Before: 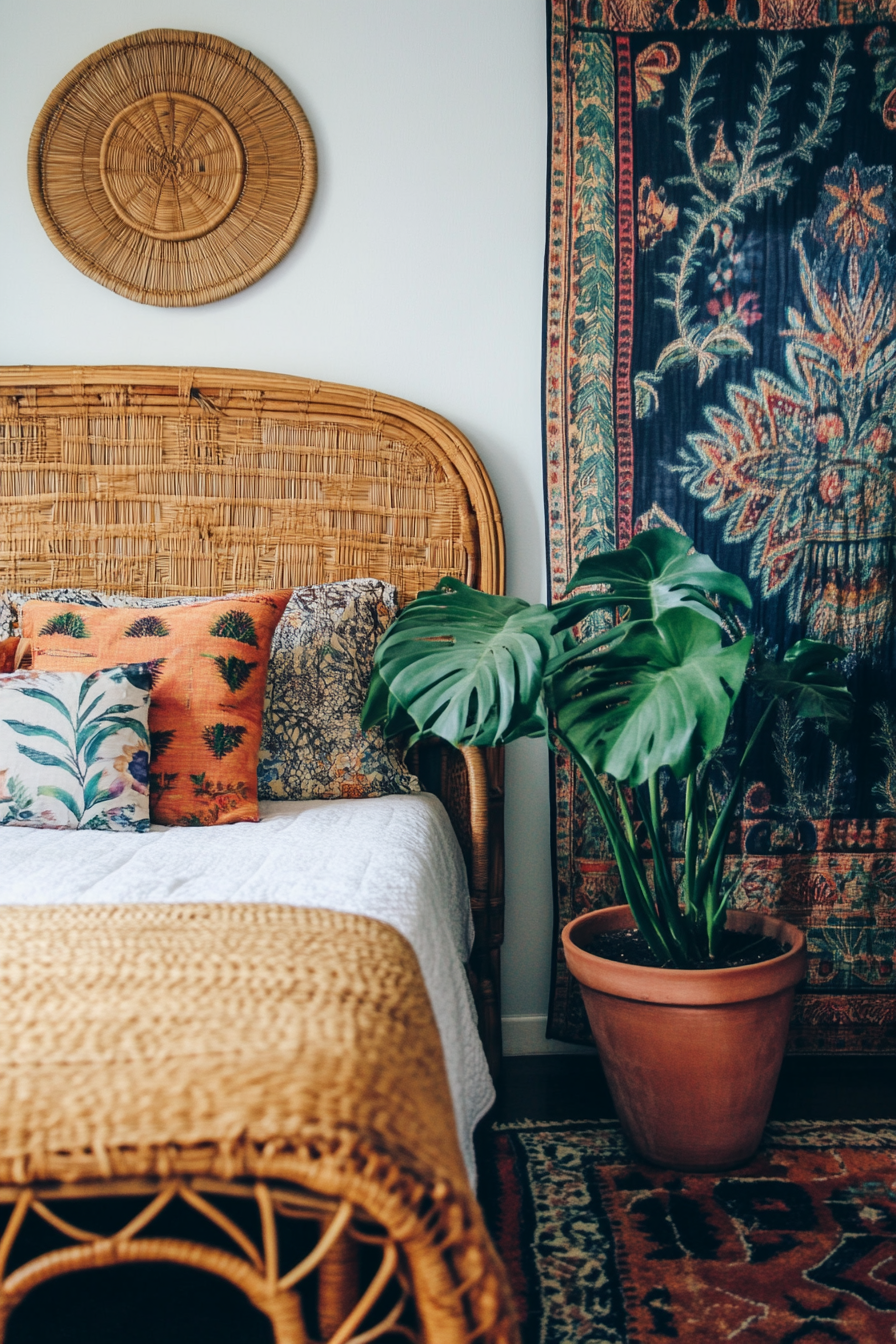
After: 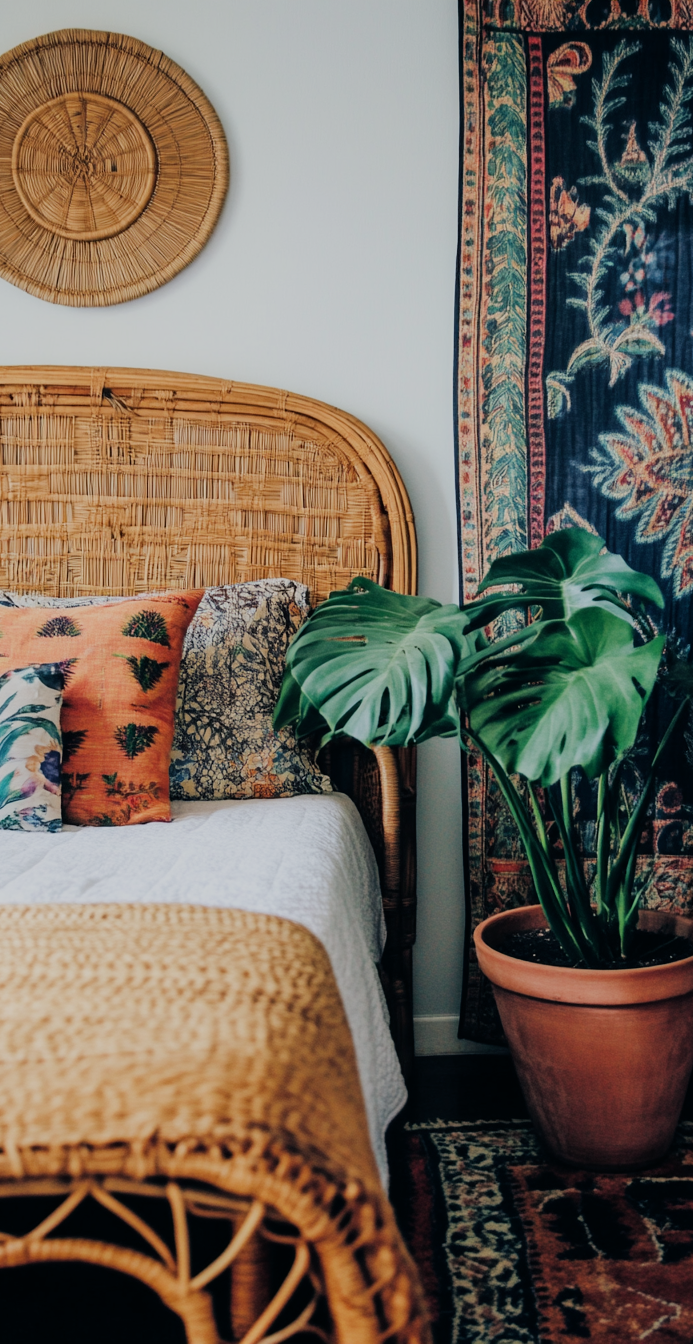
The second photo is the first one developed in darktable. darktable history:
crop: left 9.902%, right 12.655%
filmic rgb: black relative exposure -7.65 EV, white relative exposure 4.56 EV, hardness 3.61, iterations of high-quality reconstruction 0
